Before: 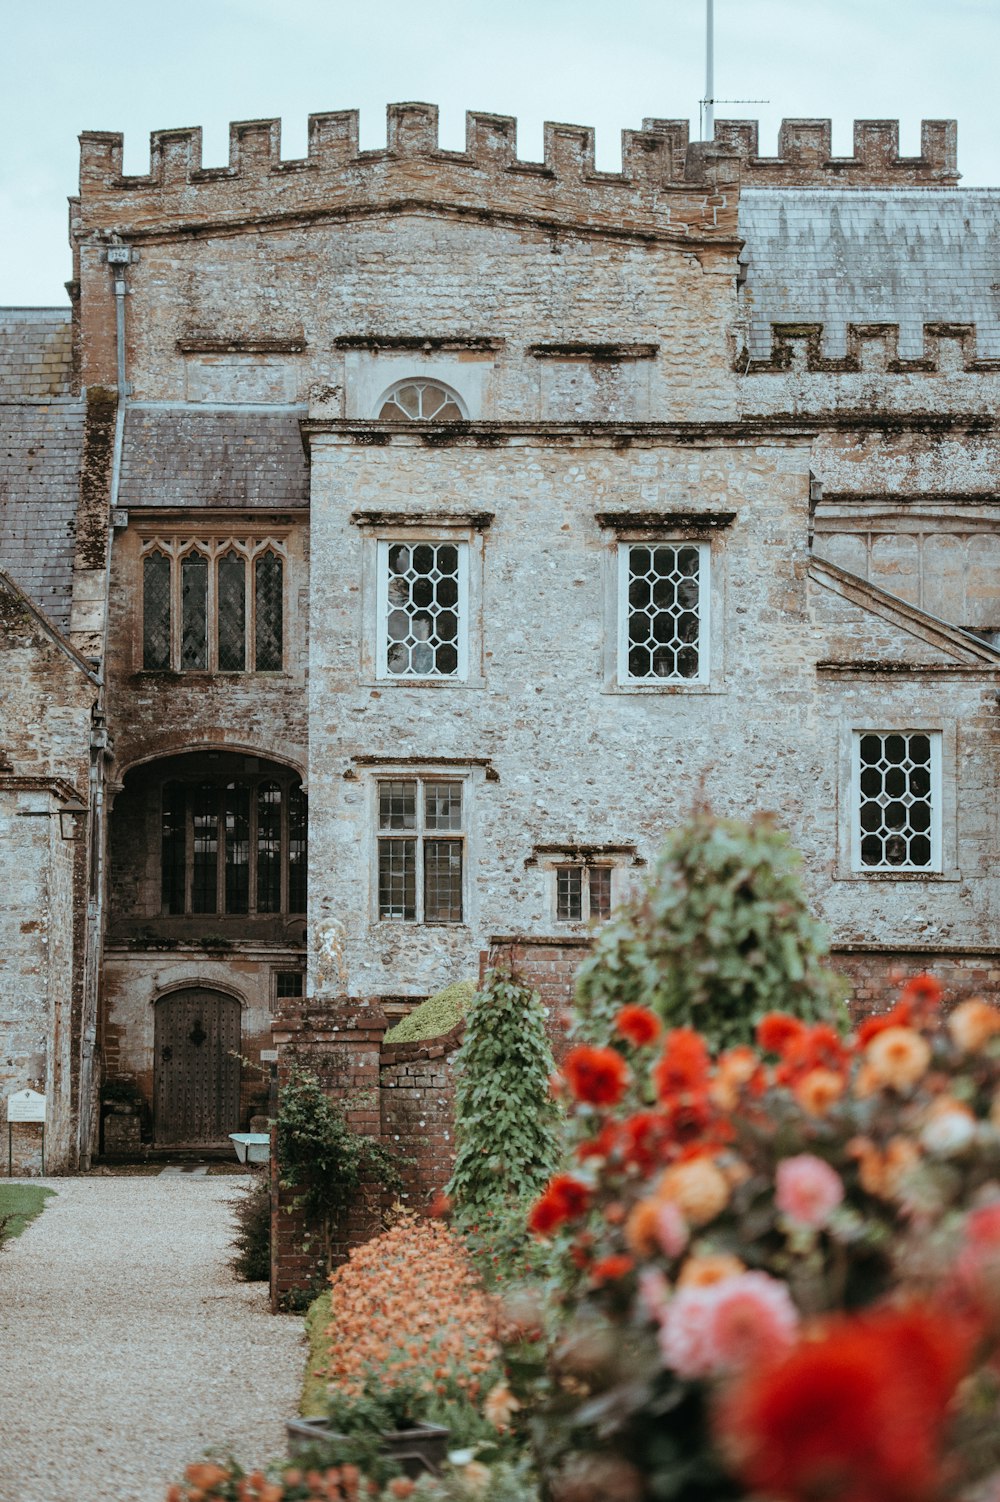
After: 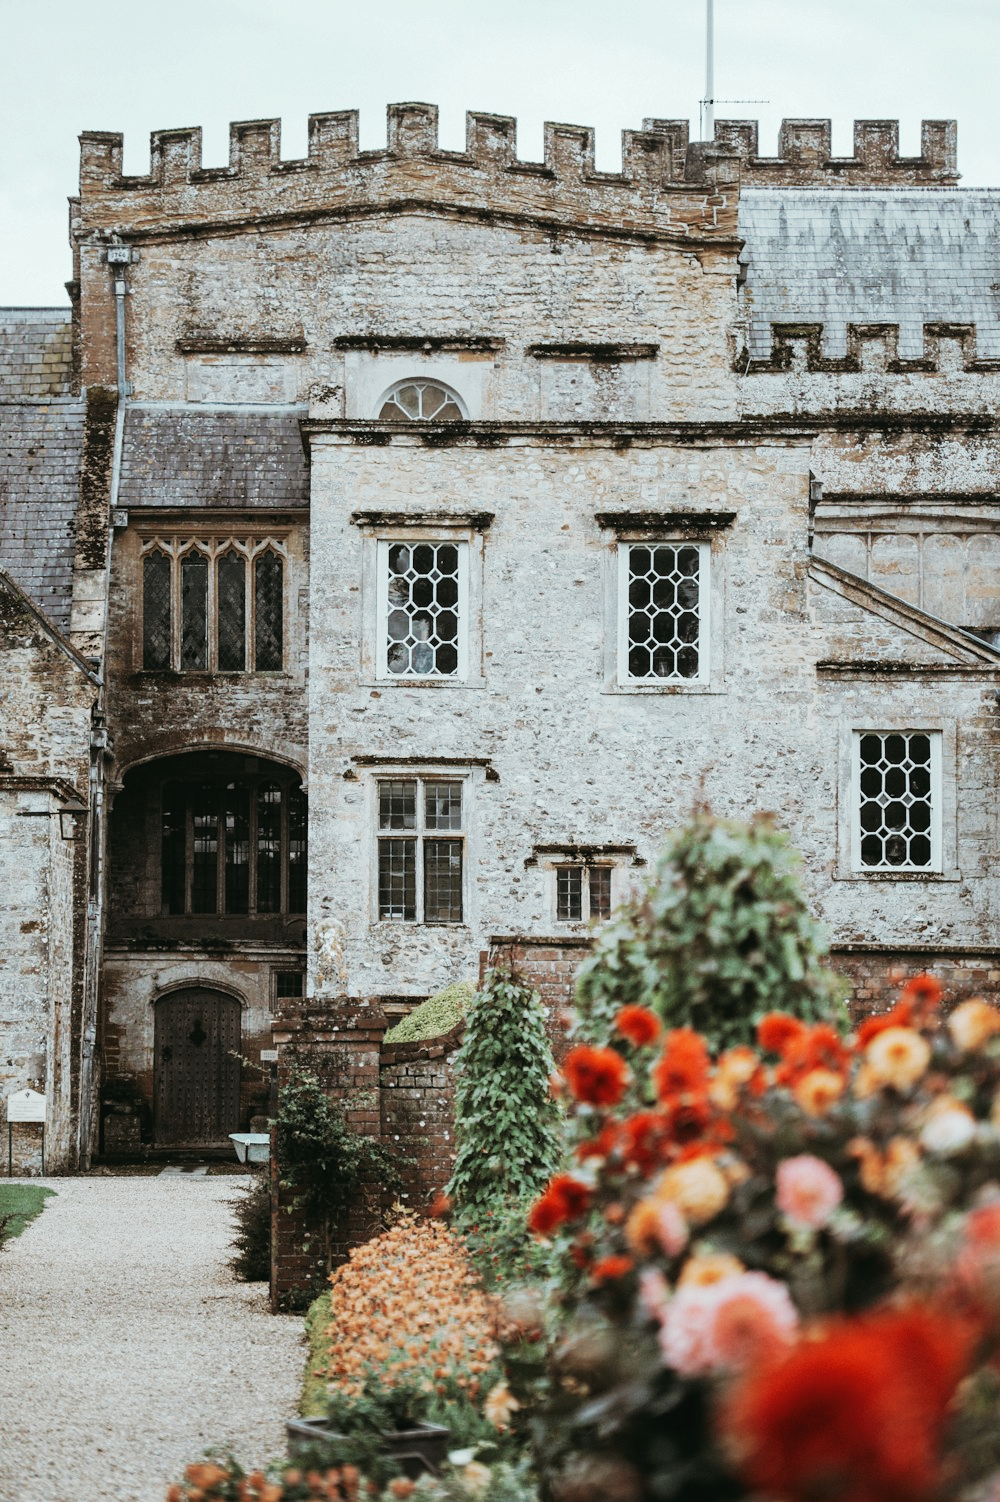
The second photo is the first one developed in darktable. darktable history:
tone curve: curves: ch0 [(0, 0) (0.003, 0.023) (0.011, 0.024) (0.025, 0.026) (0.044, 0.035) (0.069, 0.05) (0.1, 0.071) (0.136, 0.098) (0.177, 0.135) (0.224, 0.172) (0.277, 0.227) (0.335, 0.296) (0.399, 0.372) (0.468, 0.462) (0.543, 0.58) (0.623, 0.697) (0.709, 0.789) (0.801, 0.86) (0.898, 0.918) (1, 1)], preserve colors none
color look up table: target L [94.13, 96, 94.63, 83.34, 77.26, 72.37, 67.51, 56.48, 44.62, 42.75, 37.91, 18.31, 200.28, 89.54, 84.1, 73.65, 67.54, 59.36, 60.47, 52.85, 49.57, 48.7, 44.48, 41.57, 31.05, 16.93, 1.614, 68.53, 69.95, 64.81, 63.05, 56.73, 52.4, 43.08, 32.73, 43.03, 32.82, 26.45, 23.73, 18.16, 17.16, 3.256, 93.48, 86.58, 64.77, 61.9, 61.26, 50.73, 52.53], target a [-17.77, -6.124, -18.66, -43.17, -24.57, -42.23, -10.03, -2.264, -32.79, -7.538, -23.64, -10.38, 0, 2.317, -0.752, 24.96, 9.178, 45.46, 31.39, 56.34, 9.761, 23.87, 44.14, 48.23, 4.347, 26.4, -4.246, 50.92, 17.01, 25.2, 4.492, 69.08, 16.53, 26.21, 45.1, 52.01, 26.9, 47.01, 39.66, 7.893, 30.38, 27.18, -9.57, -35.69, -22.52, -17.62, -29.27, -3.53, -8.78], target b [64.28, 4.655, 25.63, 8.942, 18.73, 43.51, 44.39, 5.978, 27.71, 28.58, 7.622, 4.731, 0, 13.67, 48.04, 16.38, 25.99, 5.411, 50.25, 30.78, 37.28, 17.16, 20.95, 48.94, 3.242, 25.5, 2.455, -29.52, -27.32, -1.879, -13.14, -33.88, -48.07, -19.79, -75.65, -8.779, -55.72, -49.23, -31.82, -27.64, -7.57, -34.26, -4.834, -9.535, -32.25, -21.15, -4.358, -33.89, -11.86], num patches 49
